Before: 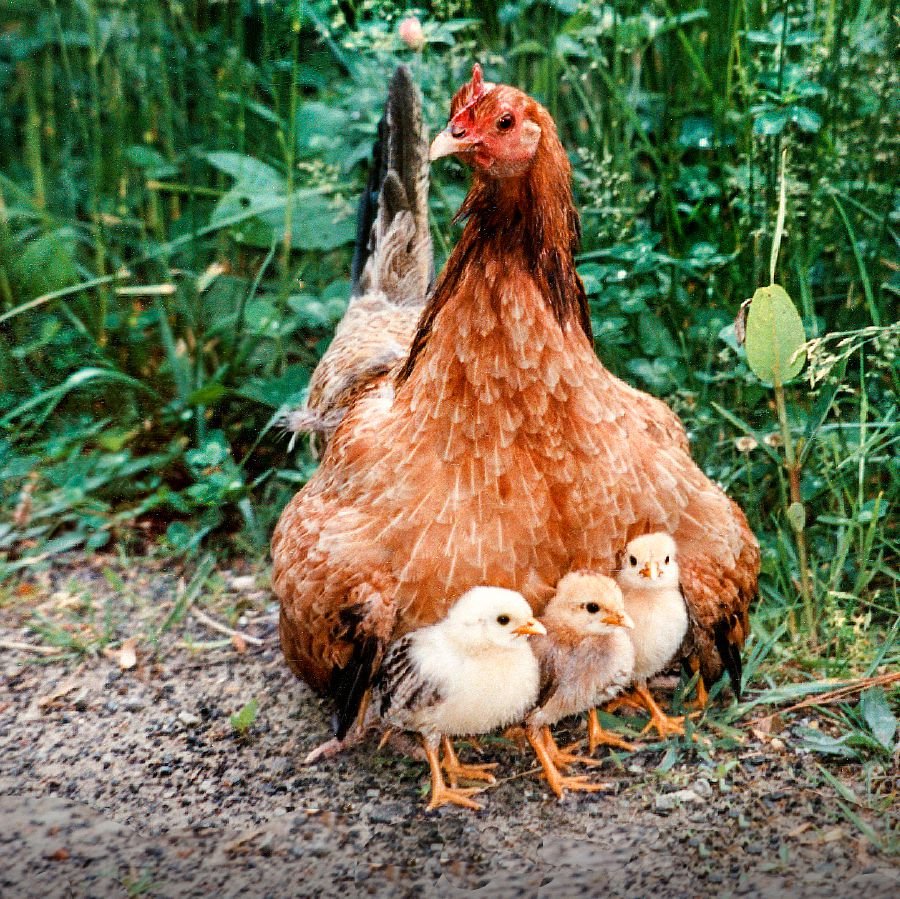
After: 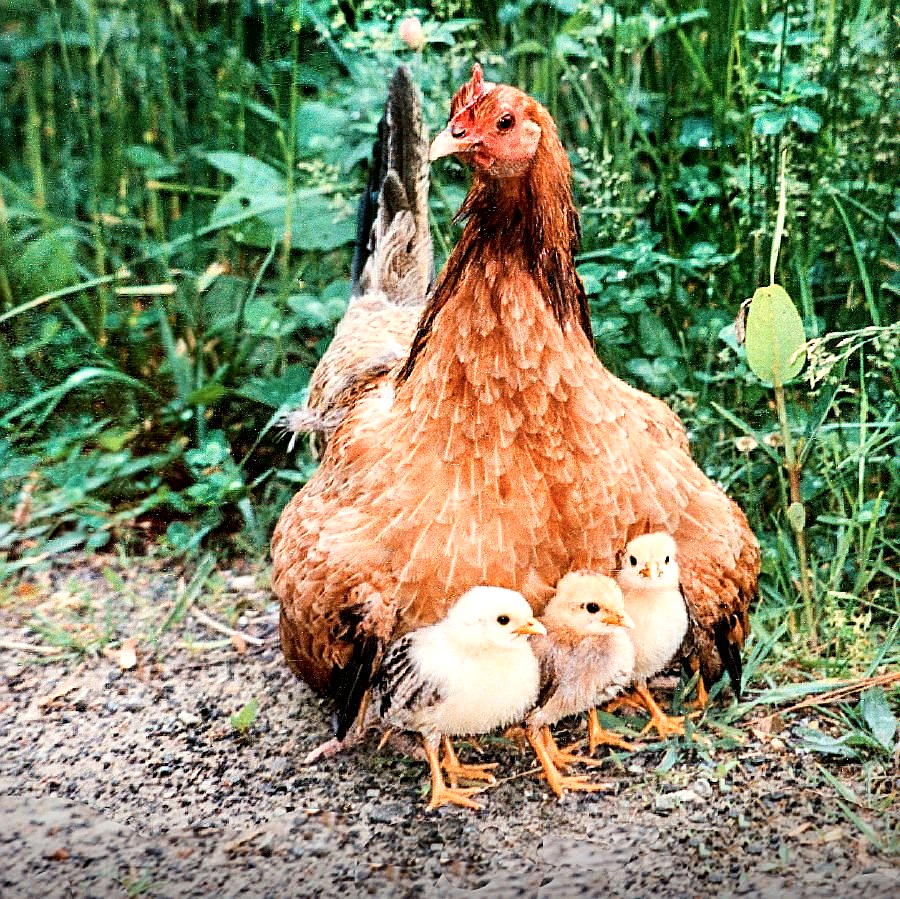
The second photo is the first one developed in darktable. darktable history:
exposure: exposure 0.222 EV, compensate highlight preservation false
sharpen: on, module defaults
tone curve: curves: ch0 [(0, 0) (0.004, 0.001) (0.133, 0.112) (0.325, 0.362) (0.832, 0.893) (1, 1)], color space Lab, independent channels, preserve colors none
levels: black 0.05%
